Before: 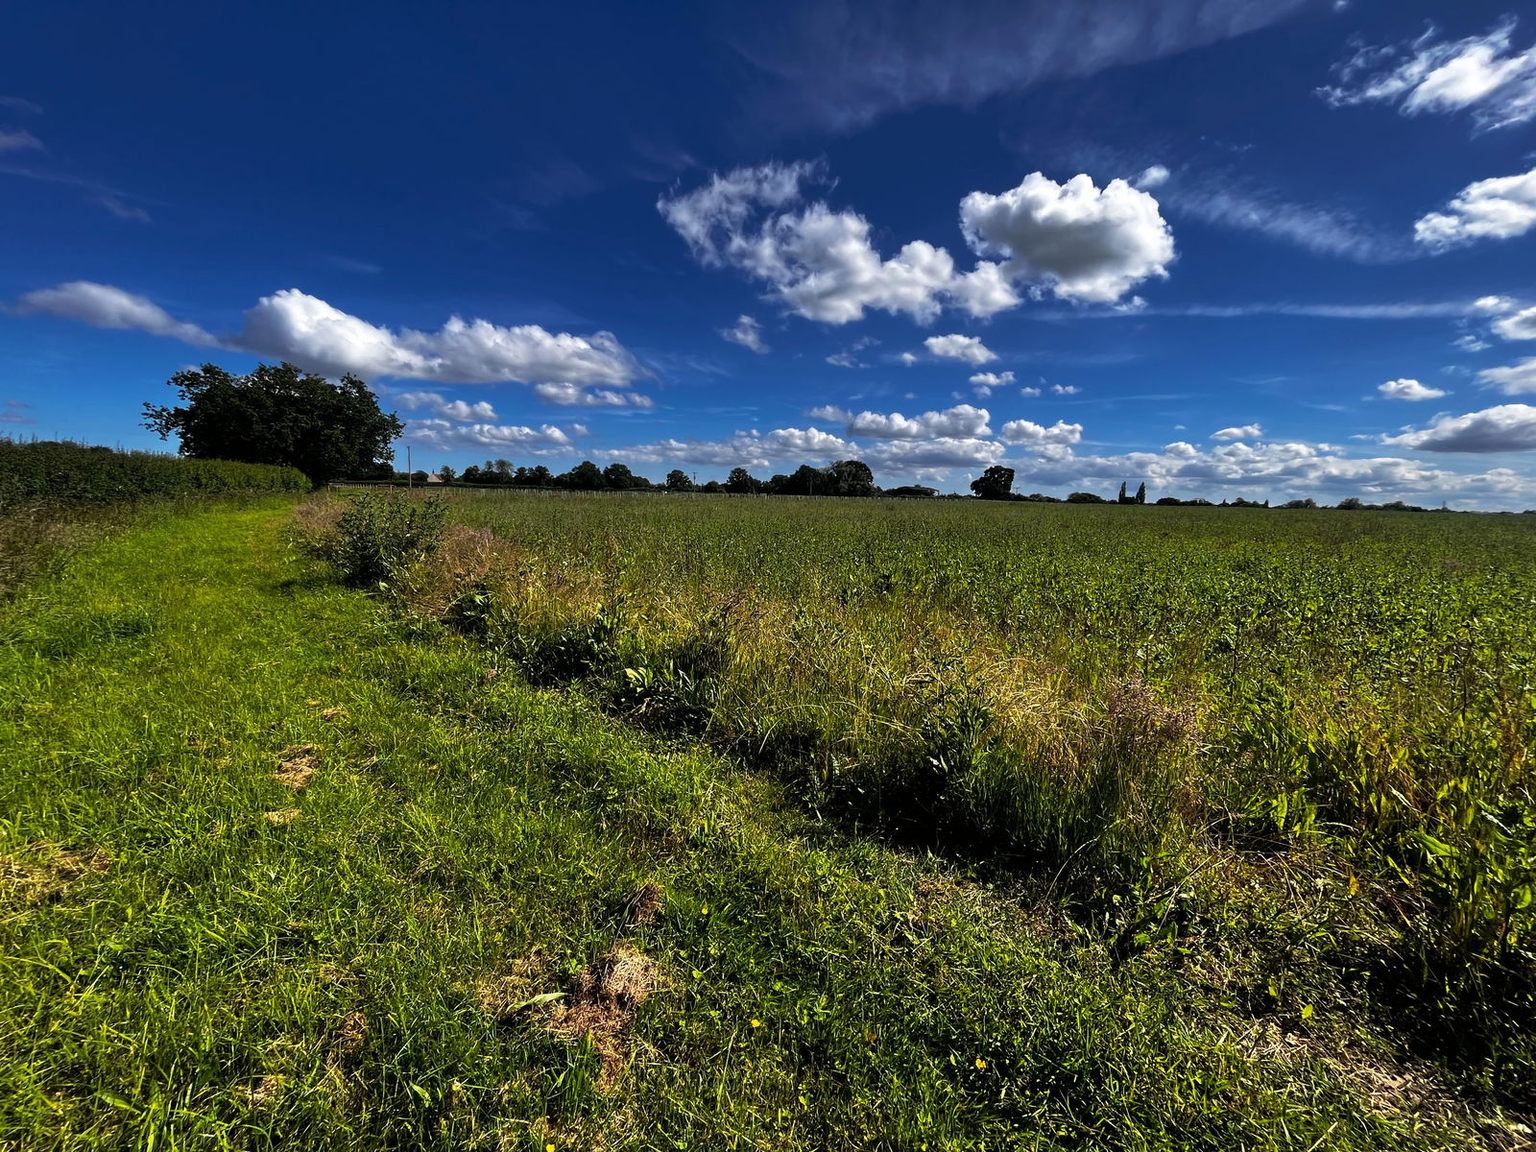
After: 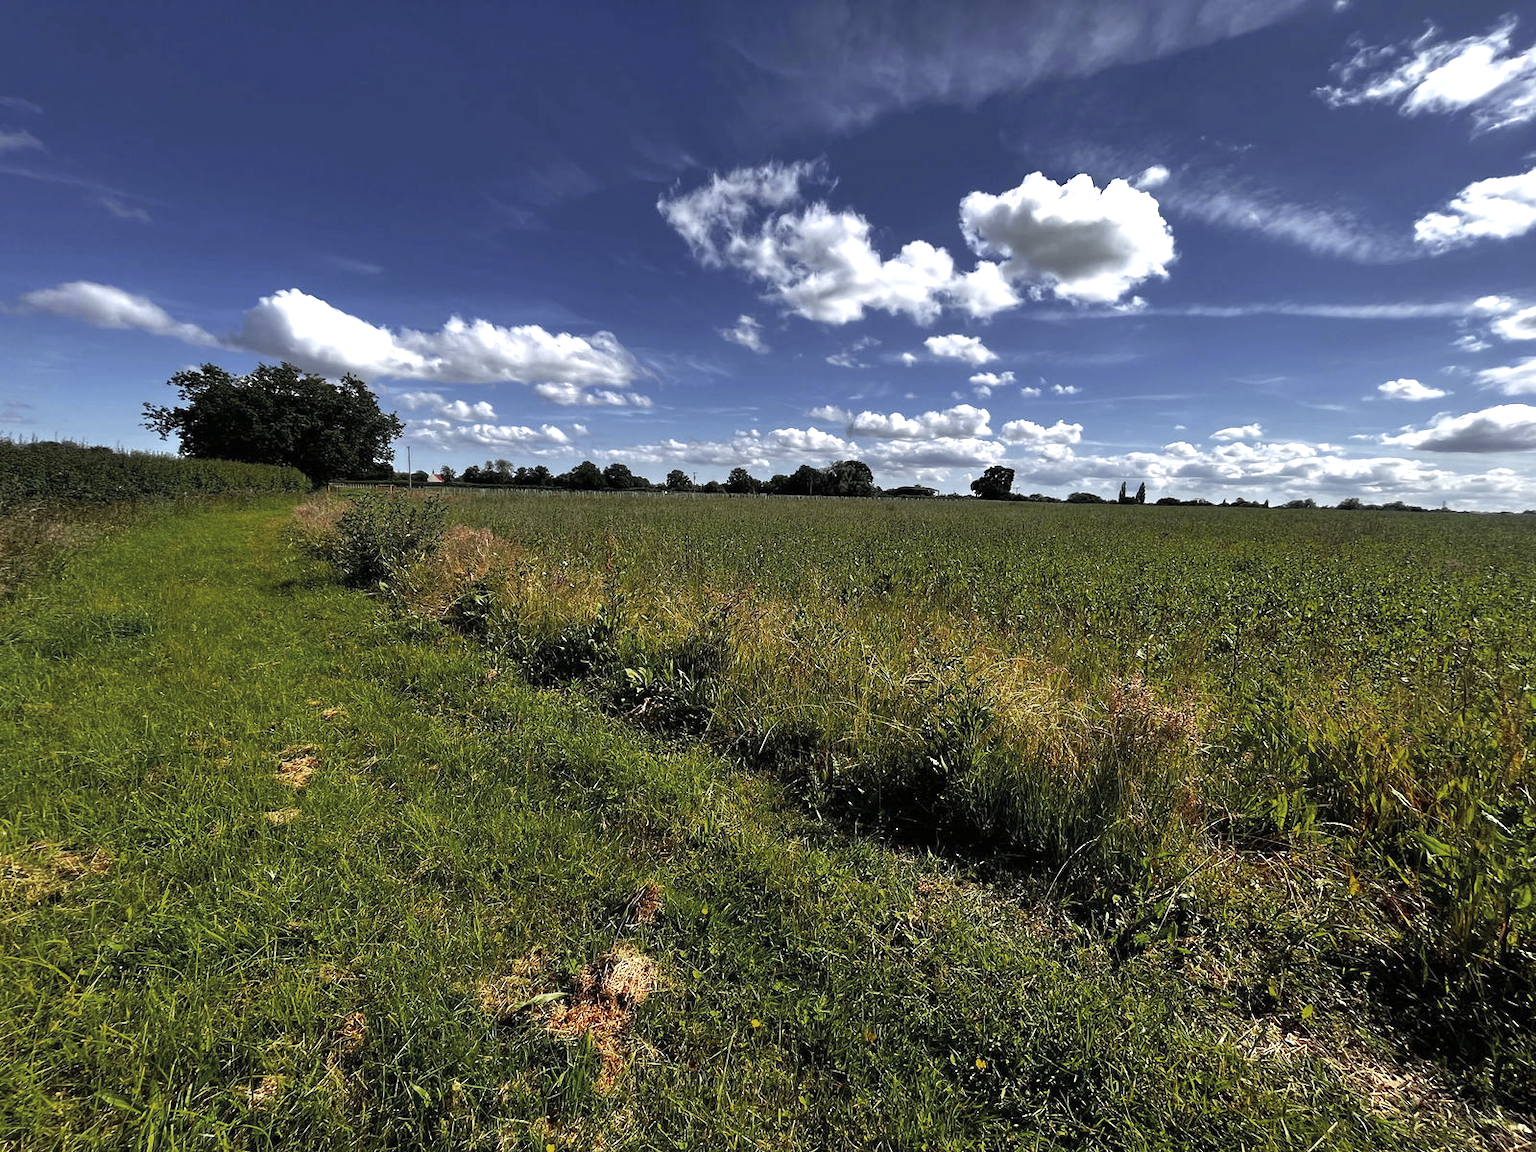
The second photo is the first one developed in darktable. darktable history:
exposure: black level correction 0, exposure 0.877 EV, compensate exposure bias true, compensate highlight preservation false
color zones: curves: ch0 [(0, 0.48) (0.209, 0.398) (0.305, 0.332) (0.429, 0.493) (0.571, 0.5) (0.714, 0.5) (0.857, 0.5) (1, 0.48)]; ch1 [(0, 0.736) (0.143, 0.625) (0.225, 0.371) (0.429, 0.256) (0.571, 0.241) (0.714, 0.213) (0.857, 0.48) (1, 0.736)]; ch2 [(0, 0.448) (0.143, 0.498) (0.286, 0.5) (0.429, 0.5) (0.571, 0.5) (0.714, 0.5) (0.857, 0.5) (1, 0.448)]
